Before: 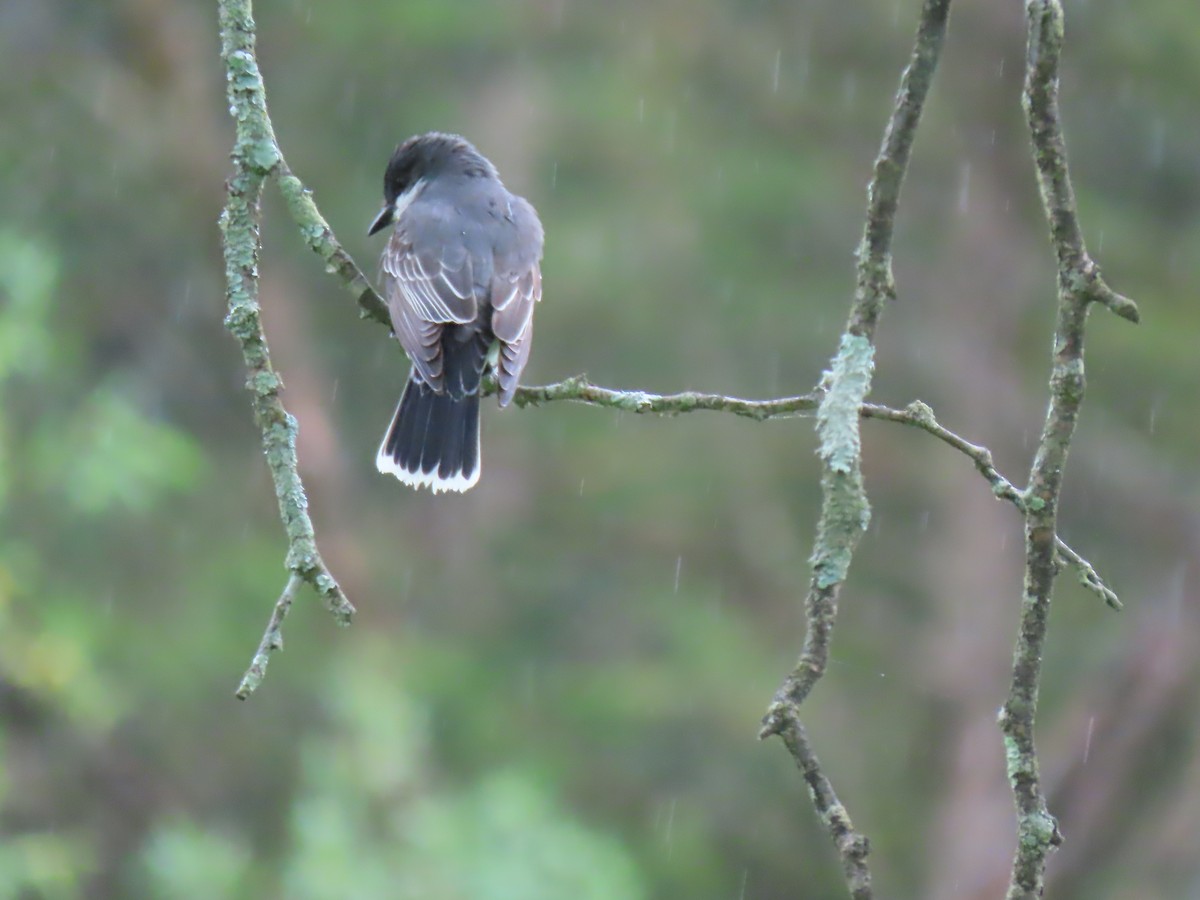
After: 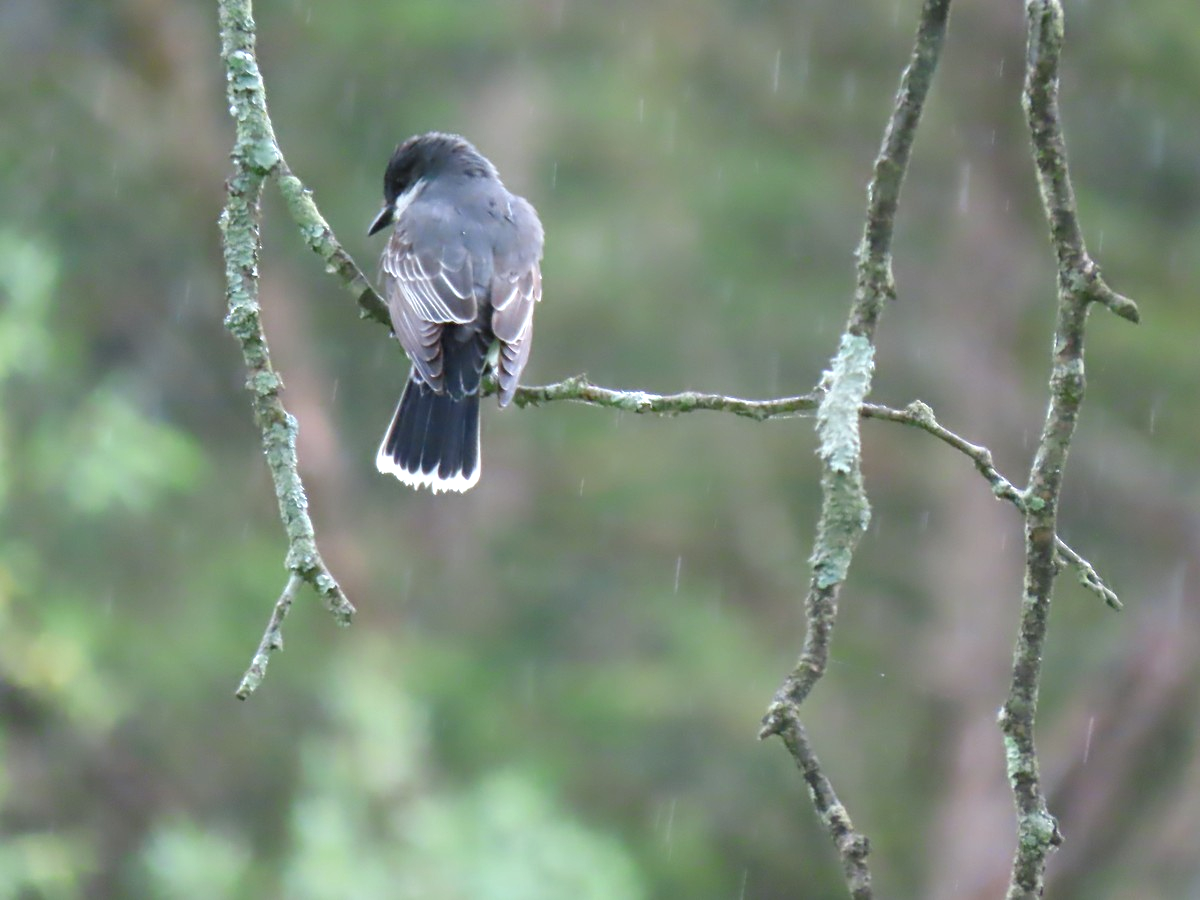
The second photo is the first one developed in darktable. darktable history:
color balance rgb: perceptual saturation grading › global saturation 20%, perceptual saturation grading › highlights -49.4%, perceptual saturation grading › shadows 25.311%, perceptual brilliance grading › global brilliance 2.997%, contrast 14.875%
